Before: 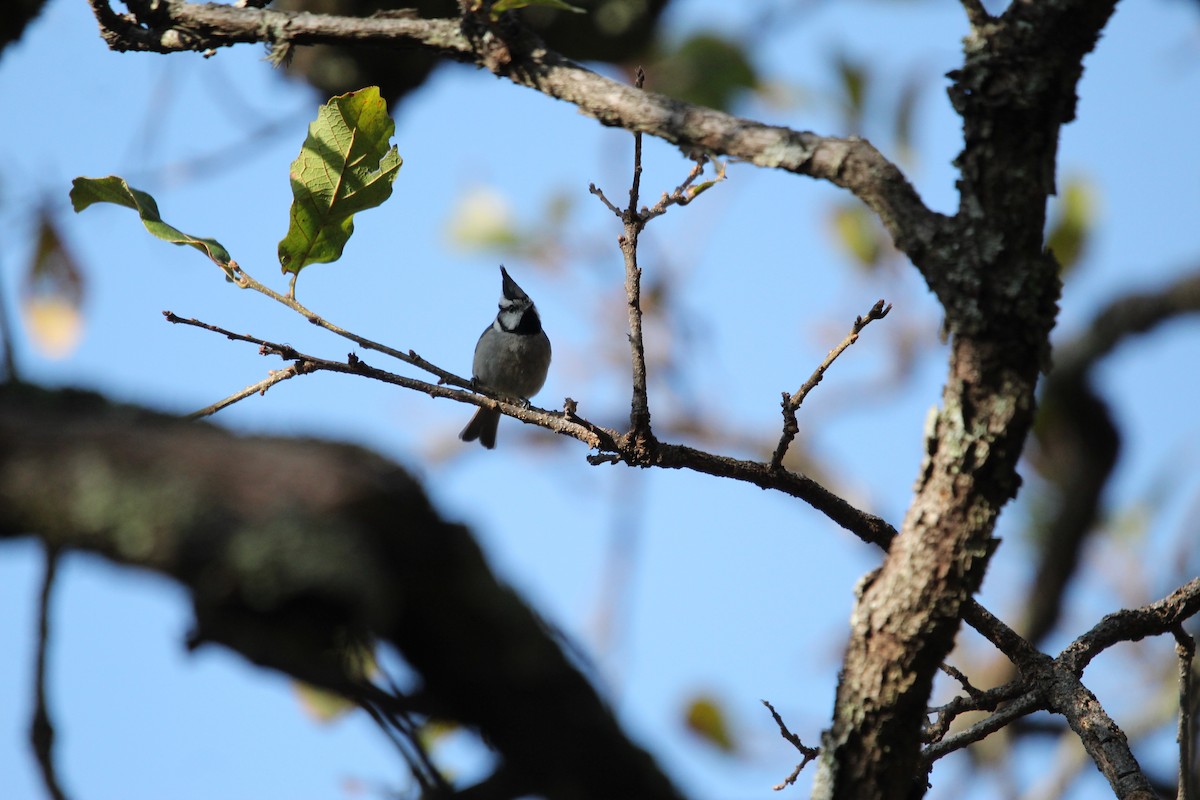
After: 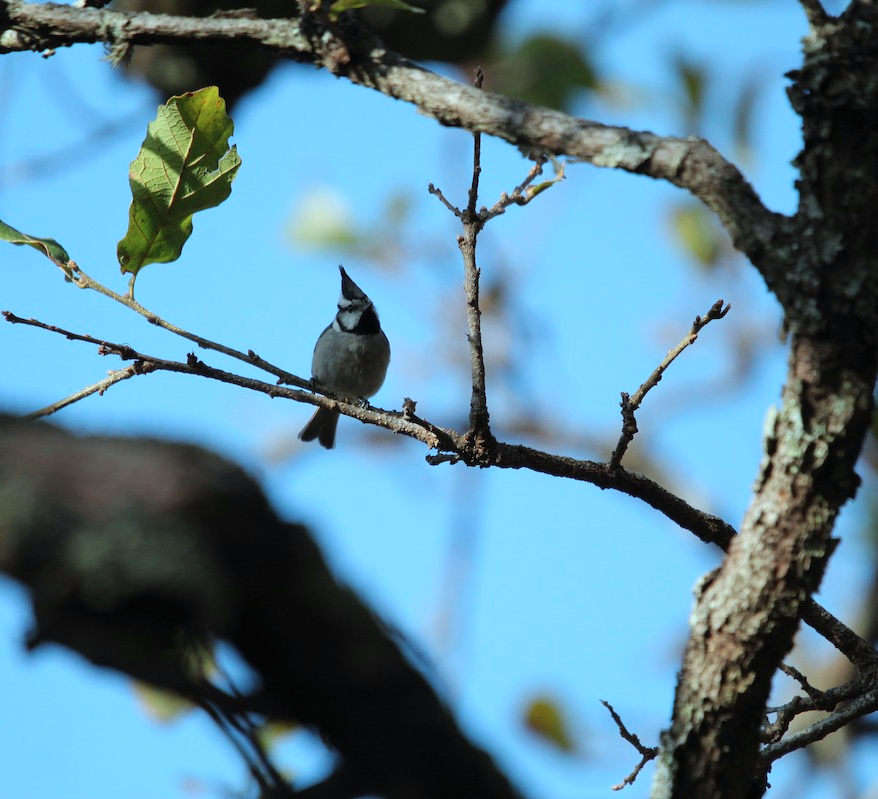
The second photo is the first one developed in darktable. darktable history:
color correction: highlights a* -10.04, highlights b* -10.37
crop: left 13.443%, right 13.31%
